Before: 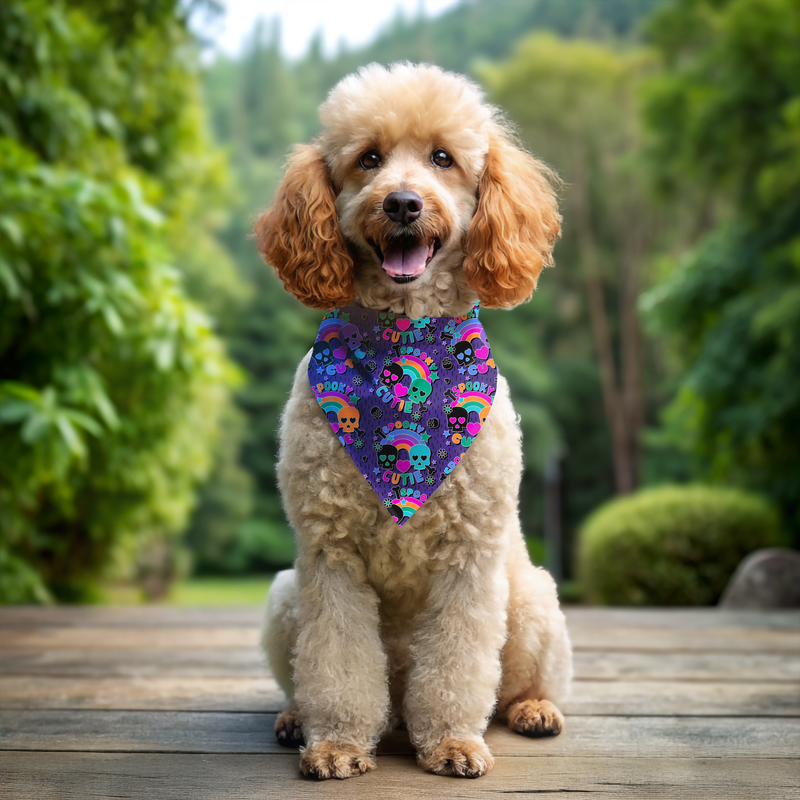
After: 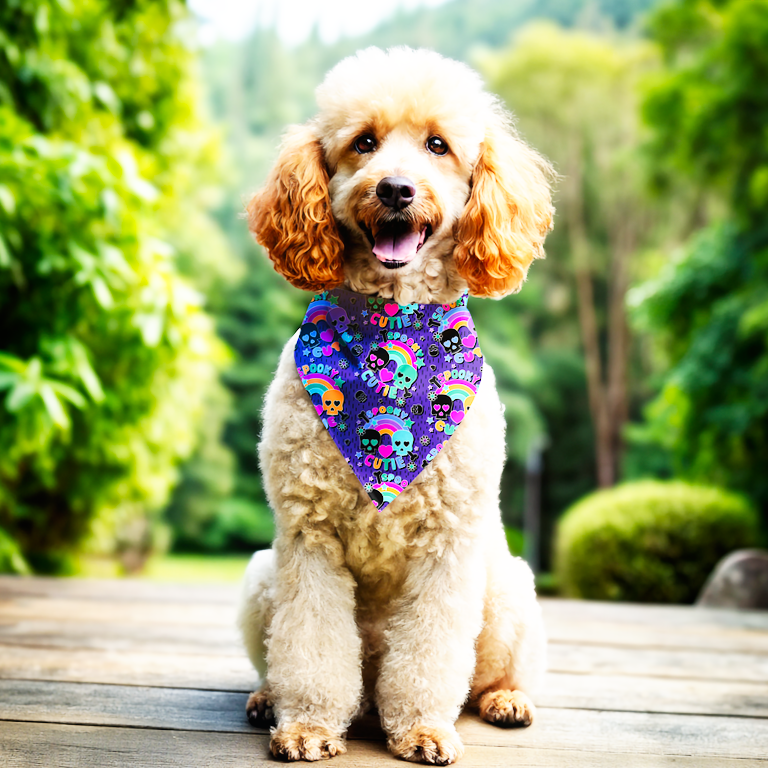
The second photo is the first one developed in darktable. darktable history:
crop and rotate: angle -2.38°
base curve: curves: ch0 [(0, 0) (0.007, 0.004) (0.027, 0.03) (0.046, 0.07) (0.207, 0.54) (0.442, 0.872) (0.673, 0.972) (1, 1)], preserve colors none
